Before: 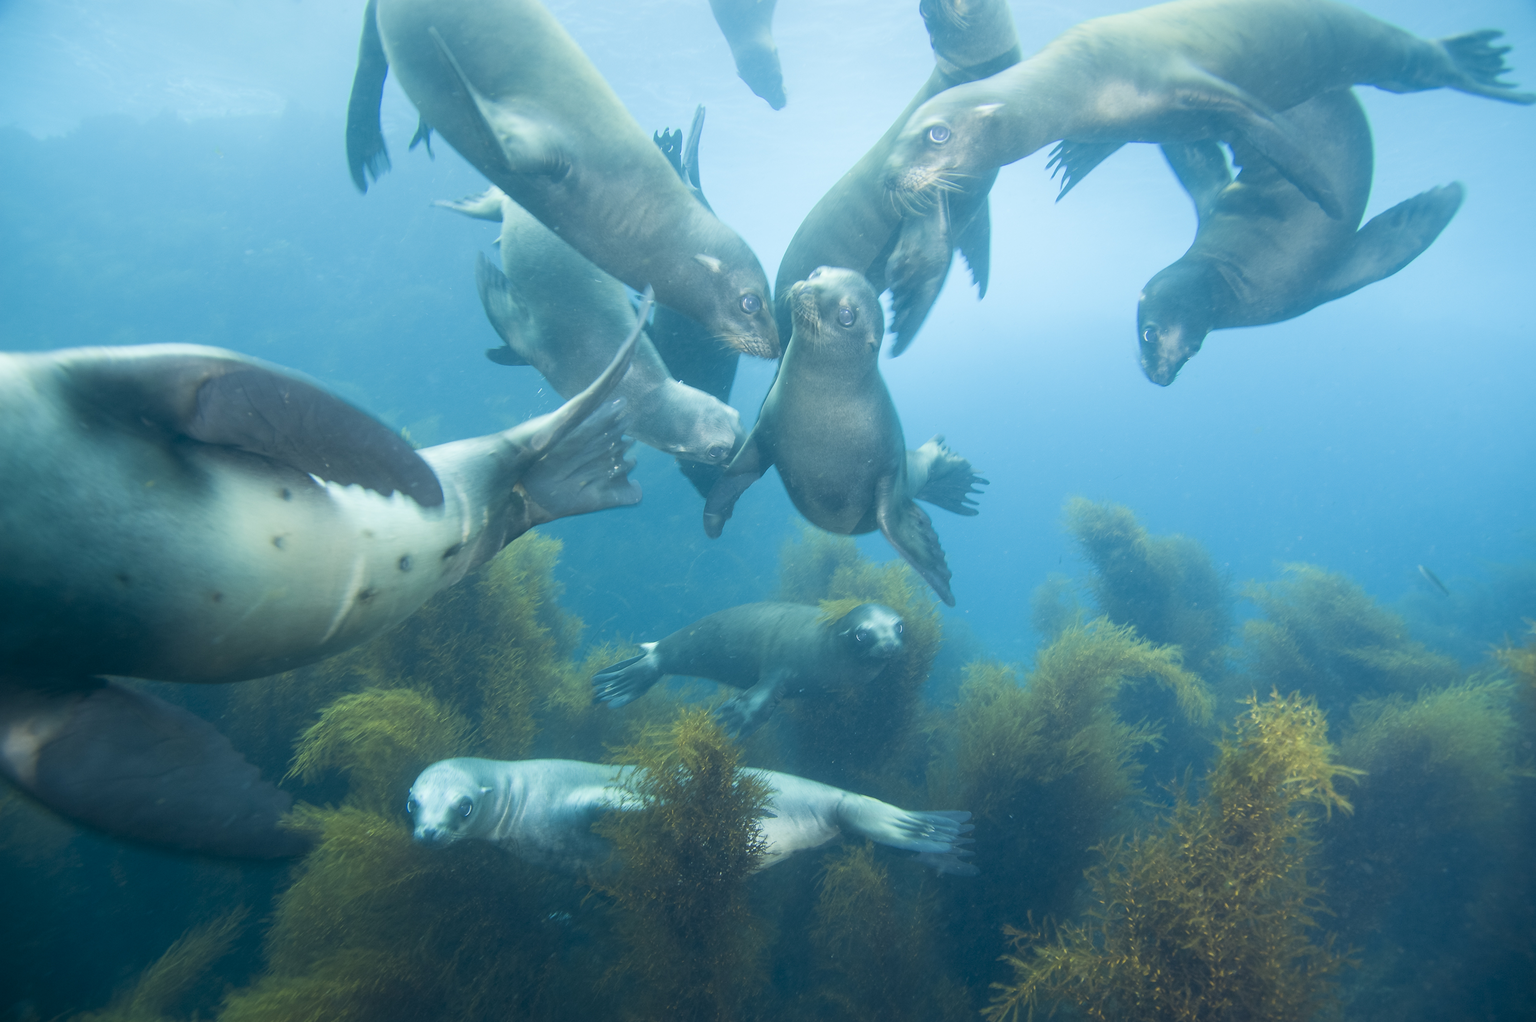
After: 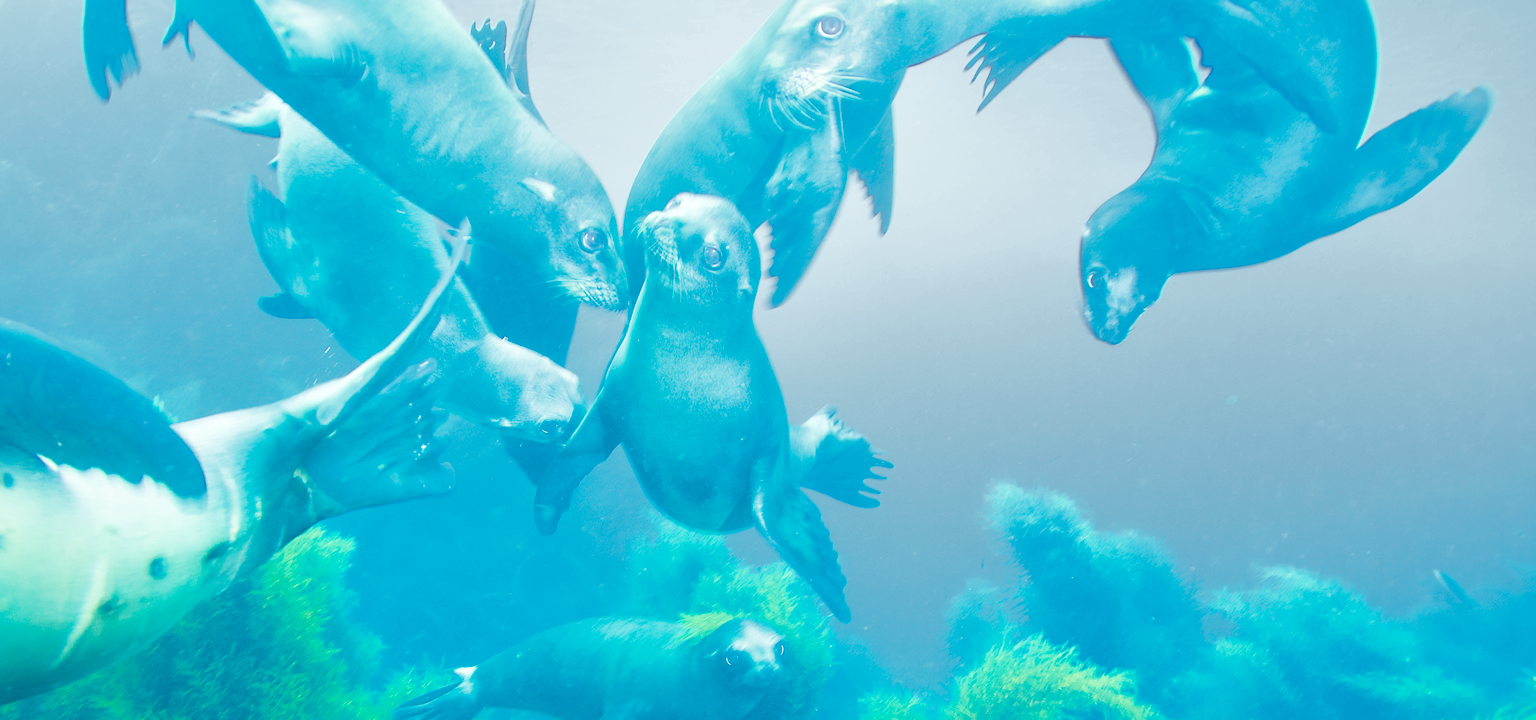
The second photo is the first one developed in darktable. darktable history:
crop: left 18.259%, top 11.069%, right 2.334%, bottom 32.912%
filmic rgb: middle gray luminance 4.29%, black relative exposure -13.02 EV, white relative exposure 5.03 EV, target black luminance 0%, hardness 5.17, latitude 59.55%, contrast 0.772, highlights saturation mix 6.14%, shadows ↔ highlights balance 25.68%, add noise in highlights 0.002, color science v3 (2019), use custom middle-gray values true, contrast in highlights soft
color balance rgb: shadows lift › luminance -5.27%, shadows lift › chroma 1.068%, shadows lift › hue 219.05°, global offset › luminance -0.491%, perceptual saturation grading › global saturation 36.287%, perceptual saturation grading › shadows 36.168%, global vibrance 28.273%
local contrast: mode bilateral grid, contrast 19, coarseness 49, detail 120%, midtone range 0.2
